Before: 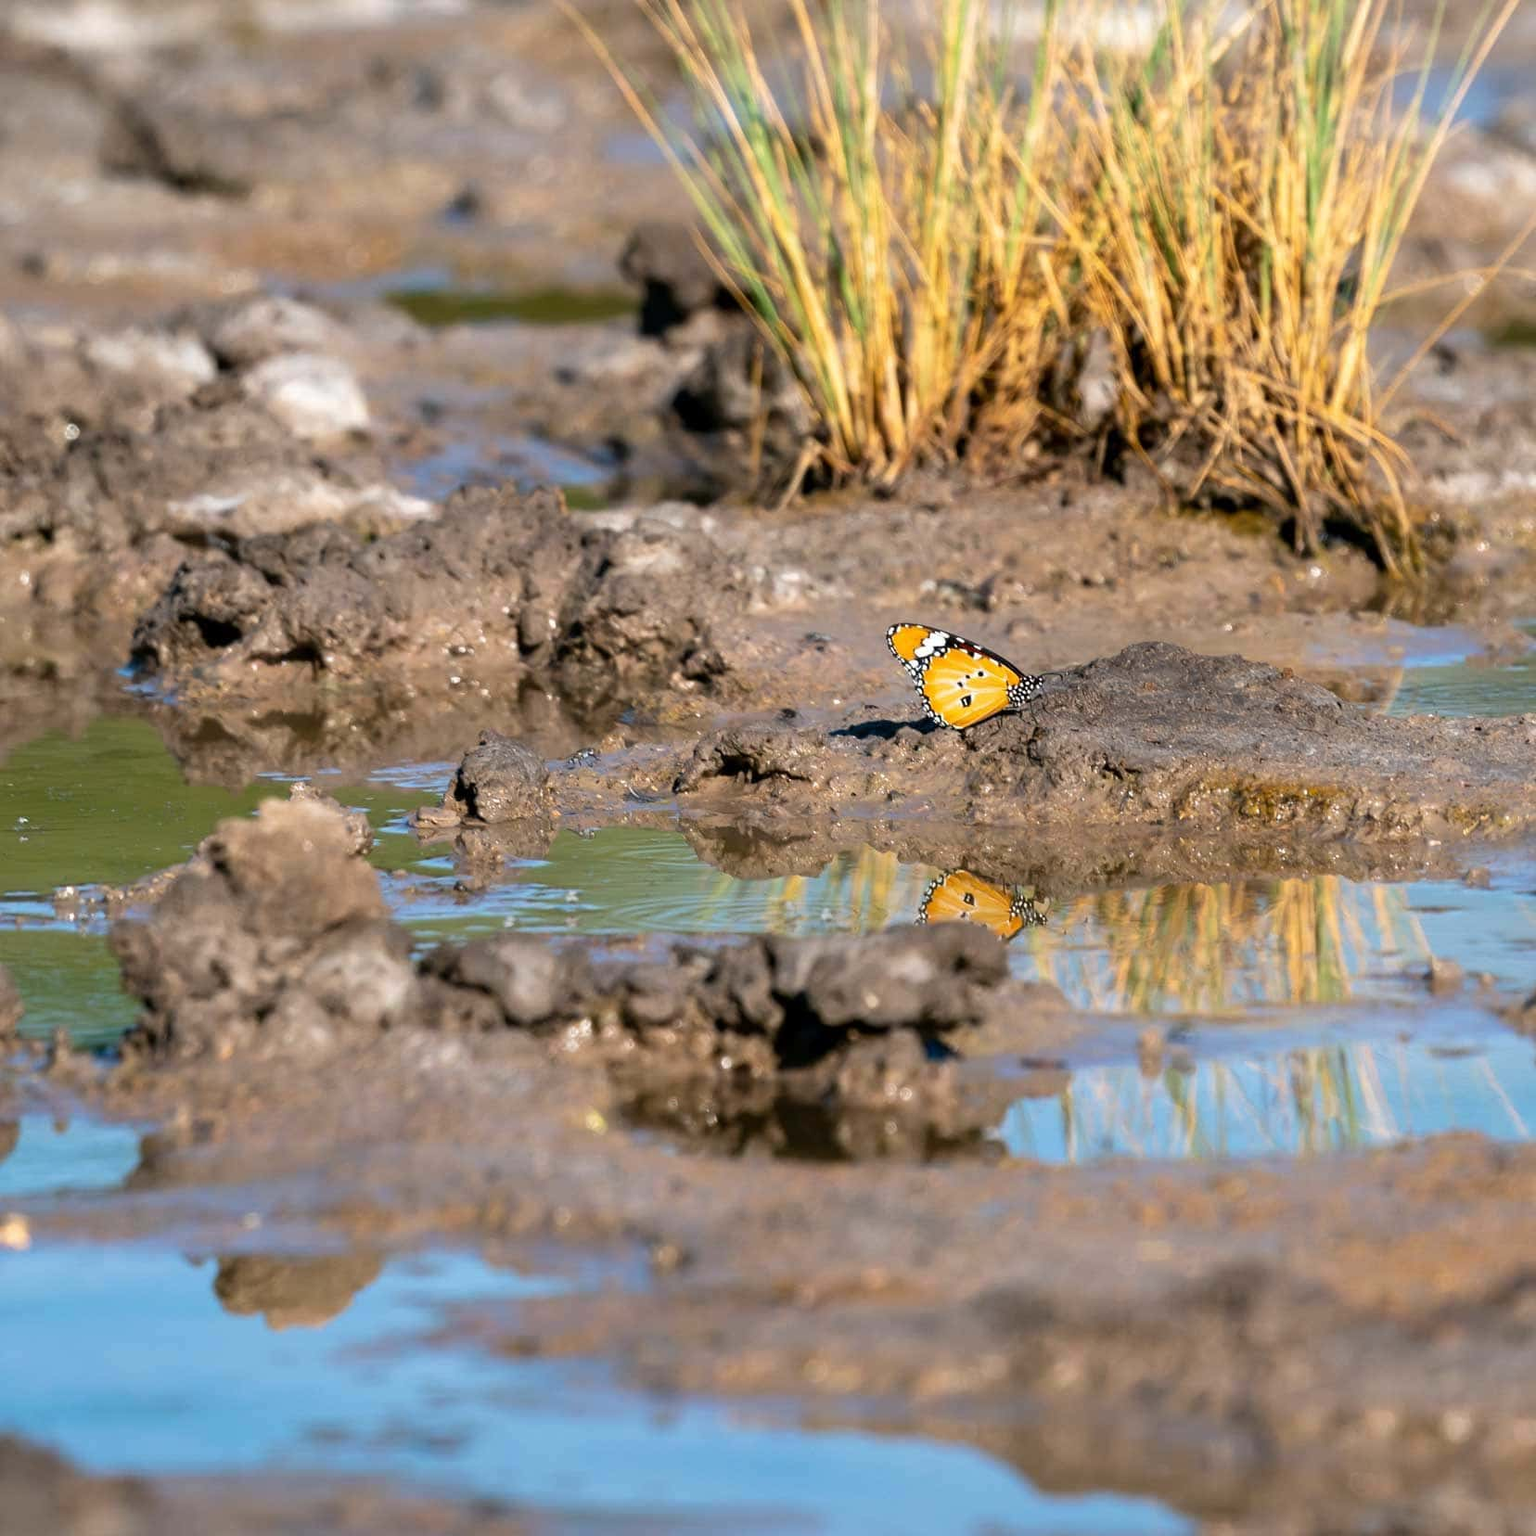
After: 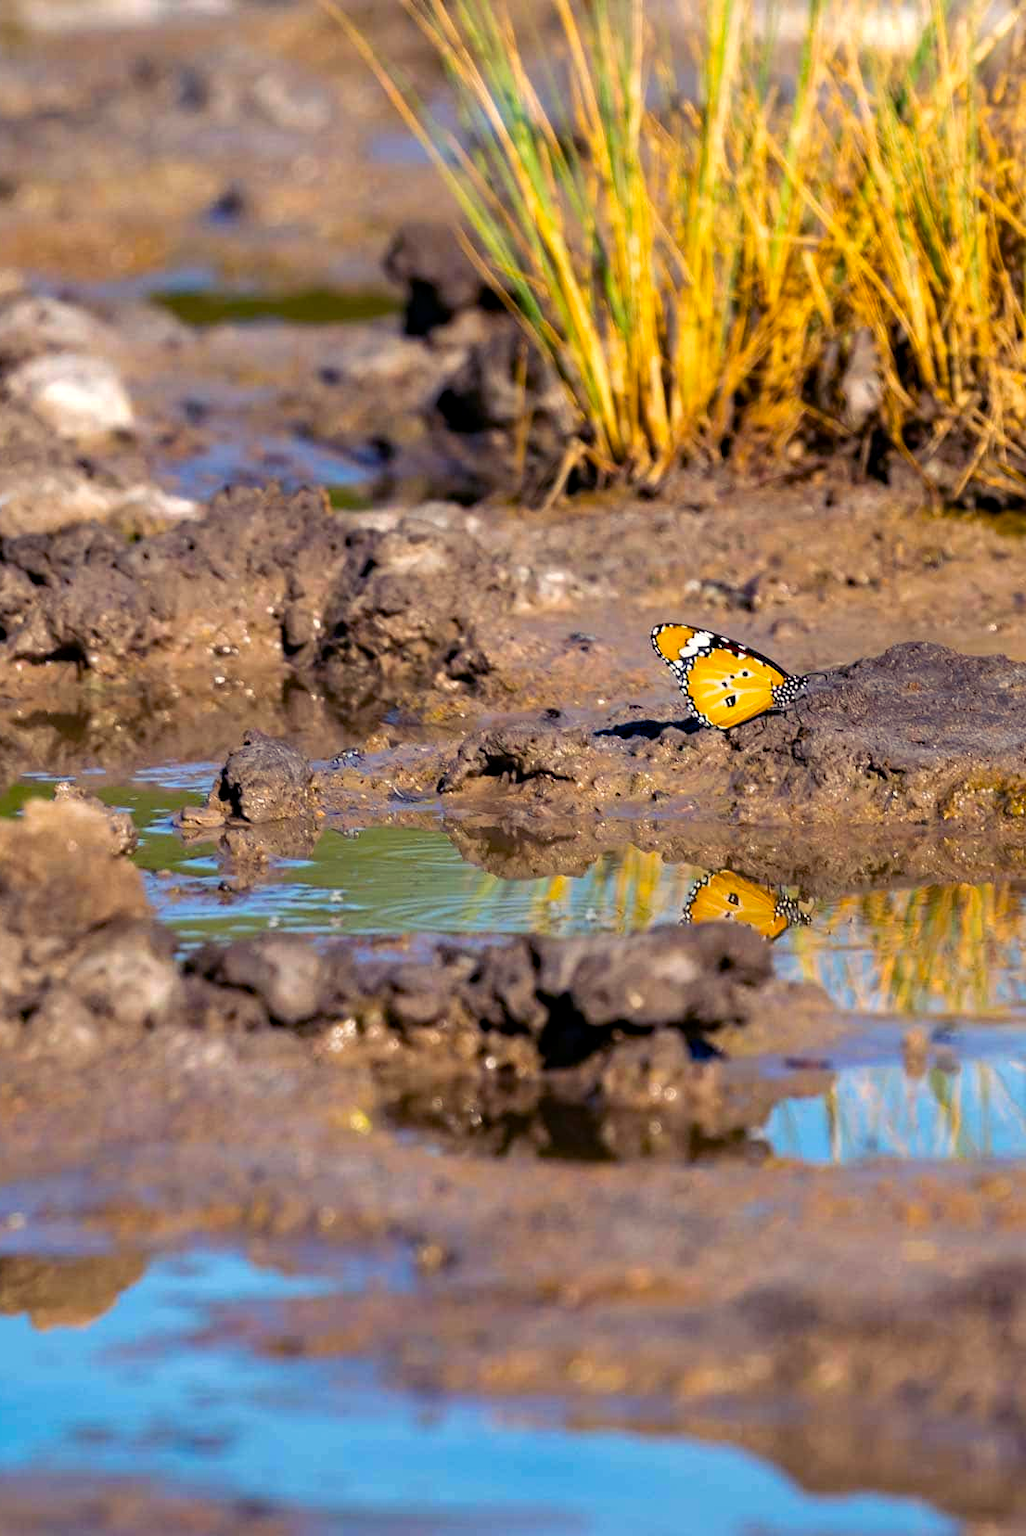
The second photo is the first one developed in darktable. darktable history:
exposure: compensate highlight preservation false
color balance rgb: shadows lift › luminance -21.255%, shadows lift › chroma 9.311%, shadows lift › hue 282.21°, power › hue 324.31°, highlights gain › chroma 1.125%, highlights gain › hue 60.14°, perceptual saturation grading › global saturation 29.666%
crop: left 15.383%, right 17.73%
haze removal: compatibility mode true
